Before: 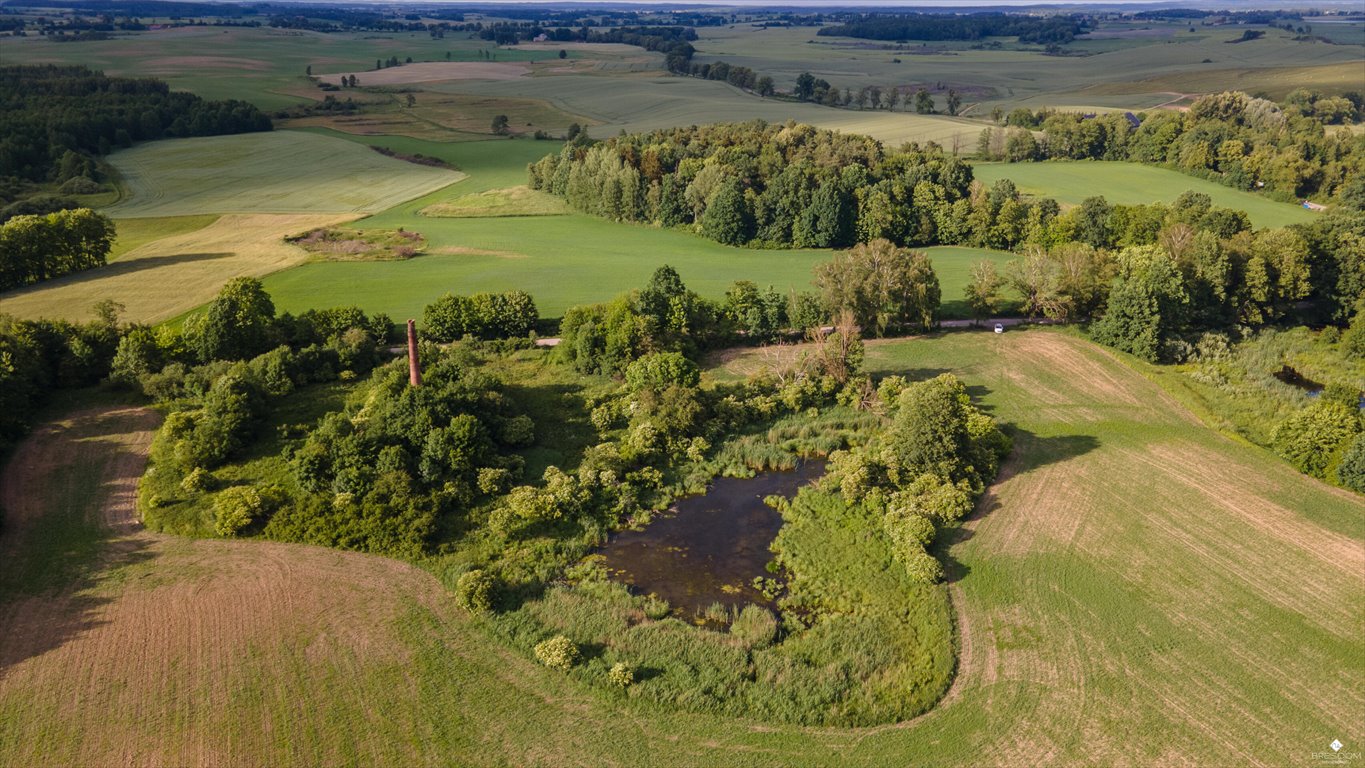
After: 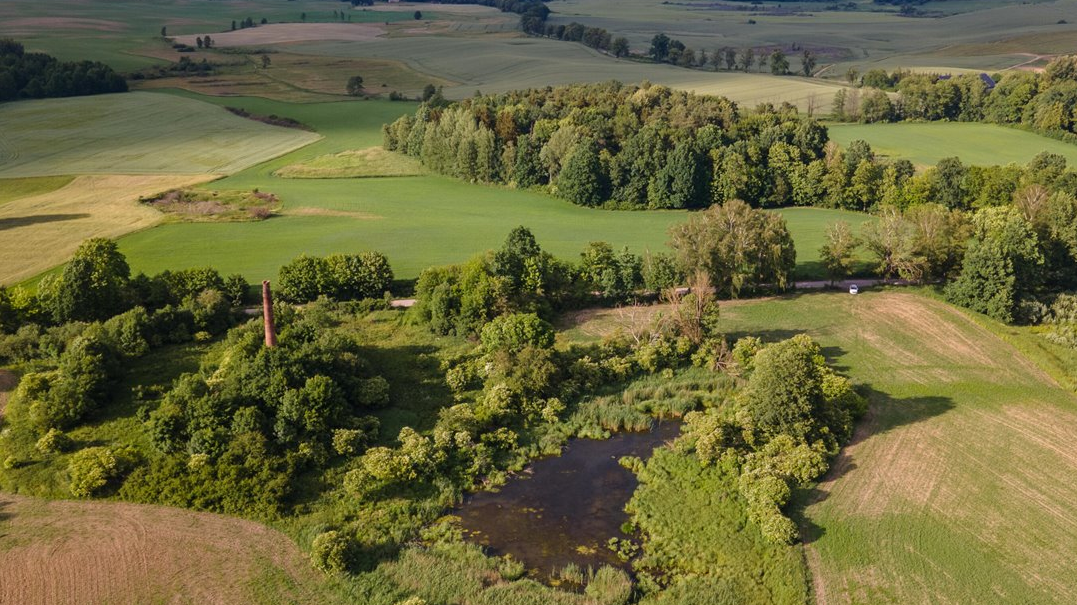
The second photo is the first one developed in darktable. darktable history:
crop and rotate: left 10.64%, top 5.155%, right 10.415%, bottom 16.012%
